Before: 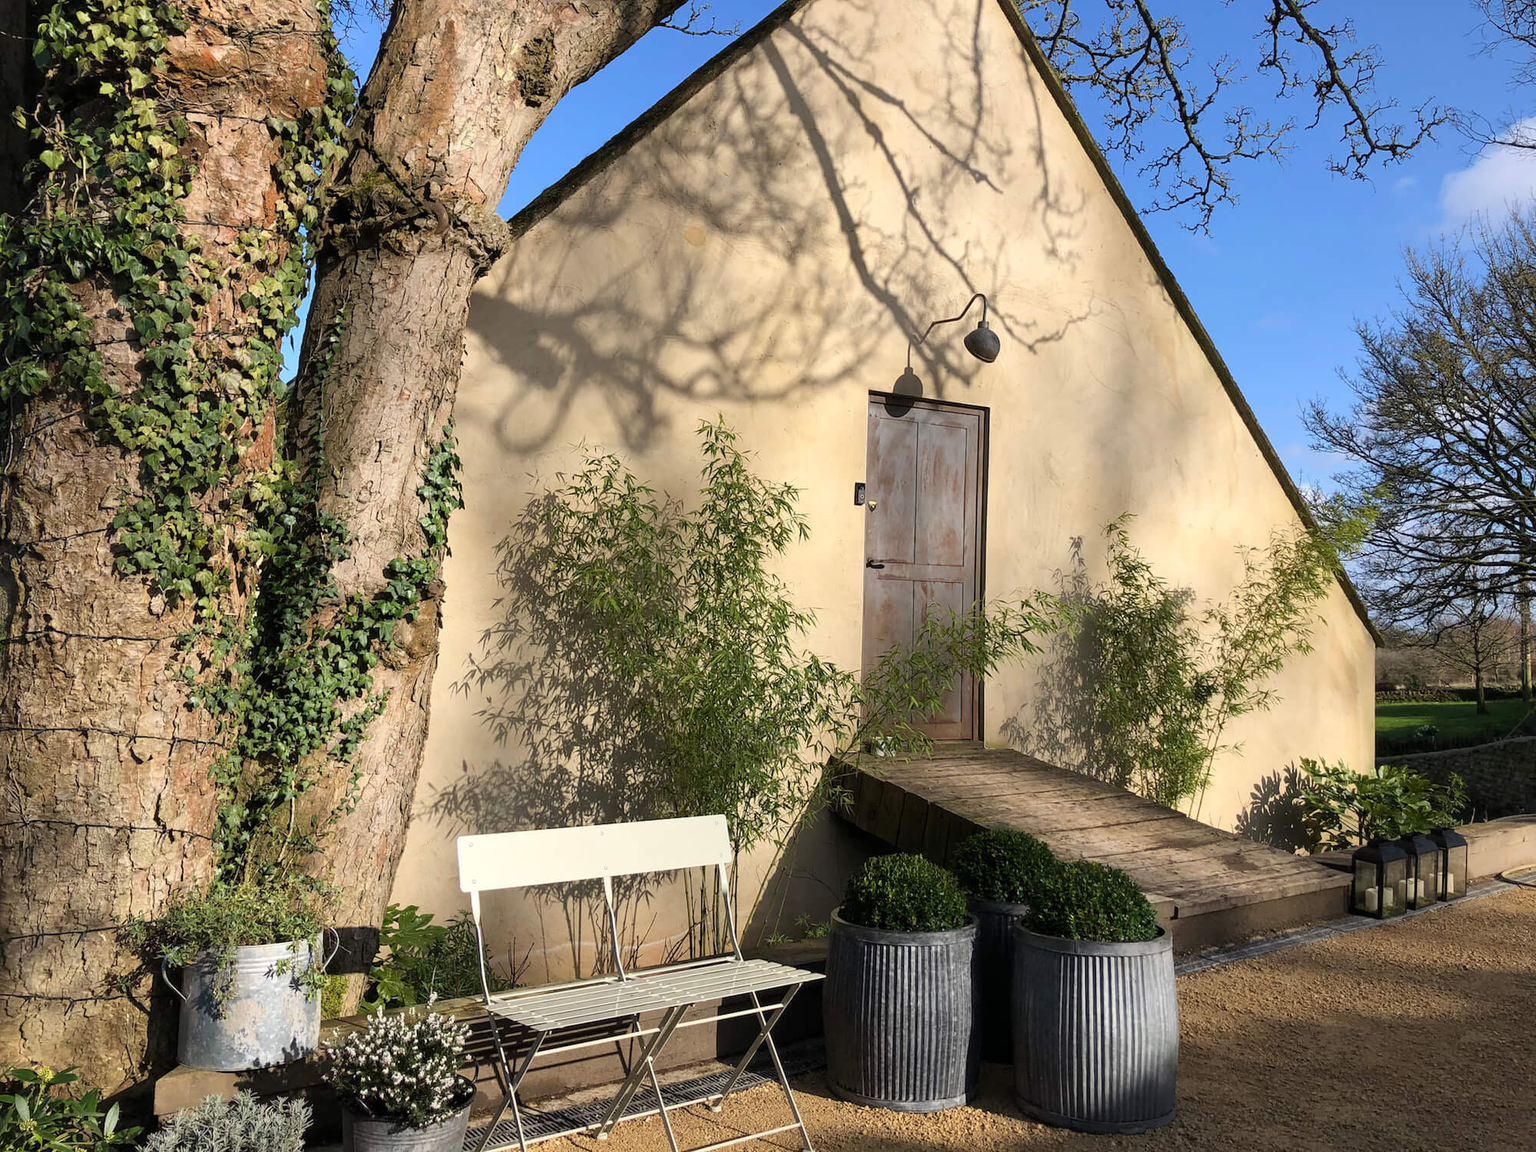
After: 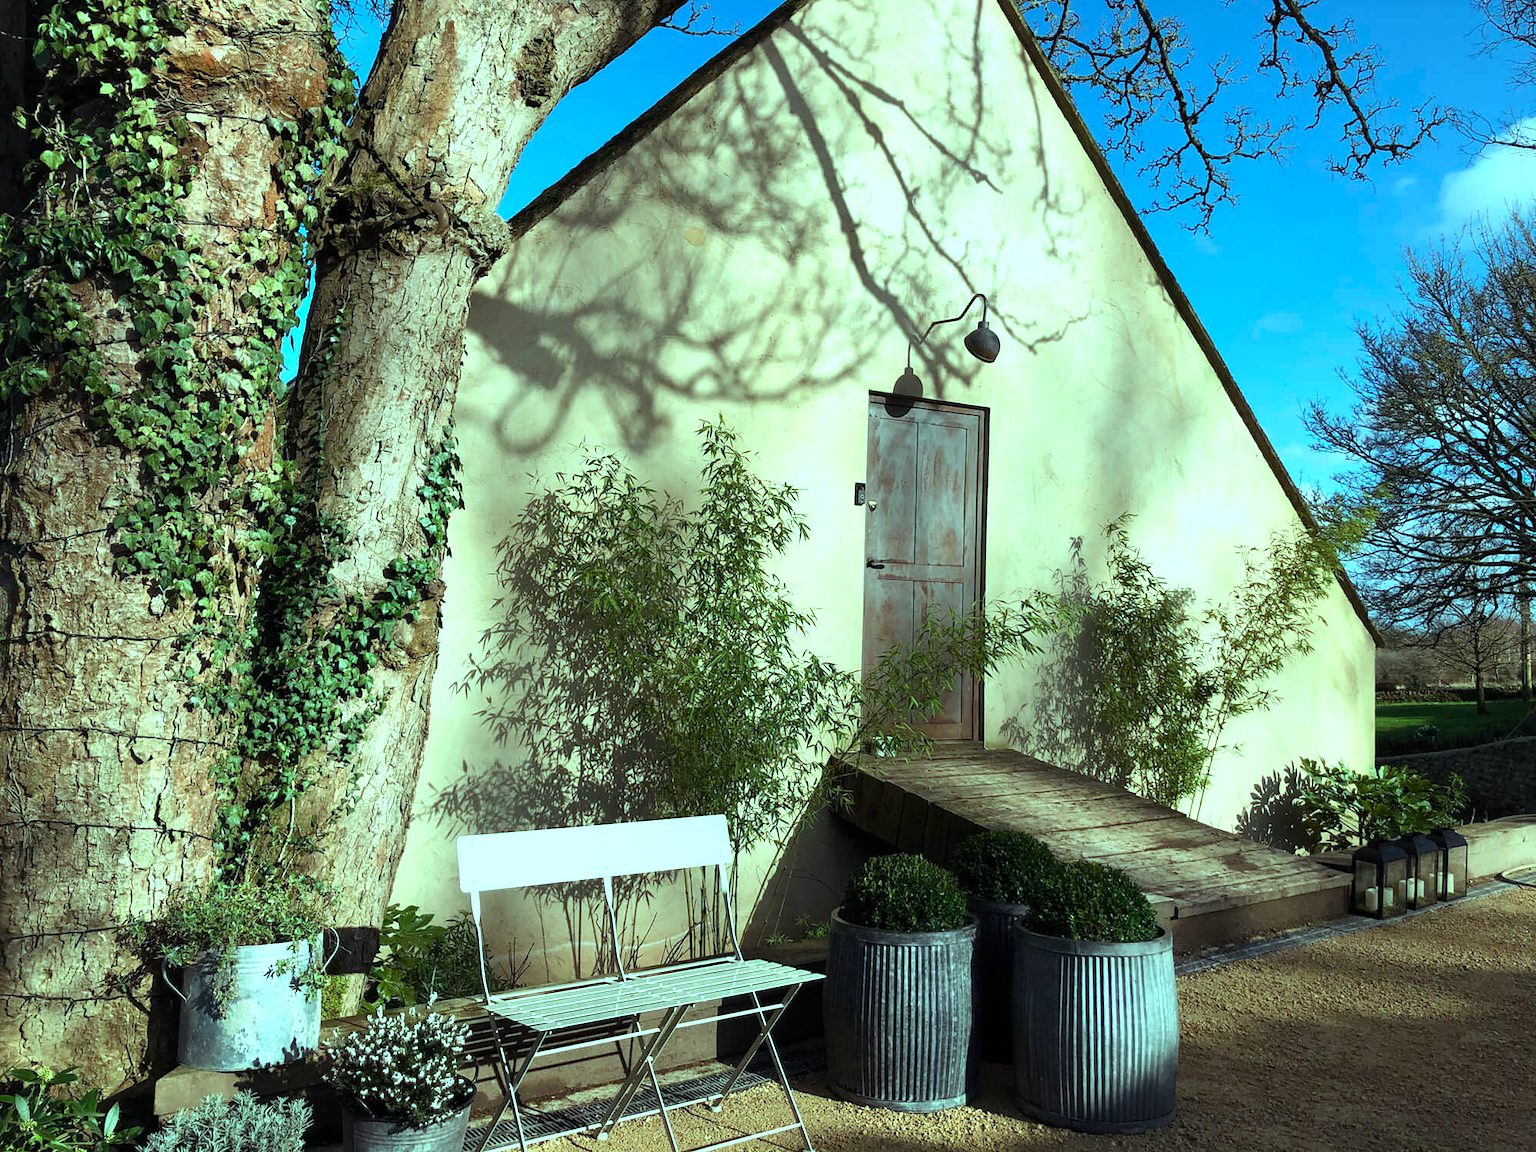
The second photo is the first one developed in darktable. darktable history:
color balance rgb: shadows lift › chroma 4.095%, shadows lift › hue 254.81°, highlights gain › chroma 7.431%, highlights gain › hue 186.88°, perceptual saturation grading › global saturation 0.692%, perceptual saturation grading › highlights -14.949%, perceptual saturation grading › shadows 25.089%, perceptual brilliance grading › global brilliance 14.742%, perceptual brilliance grading › shadows -34.289%
